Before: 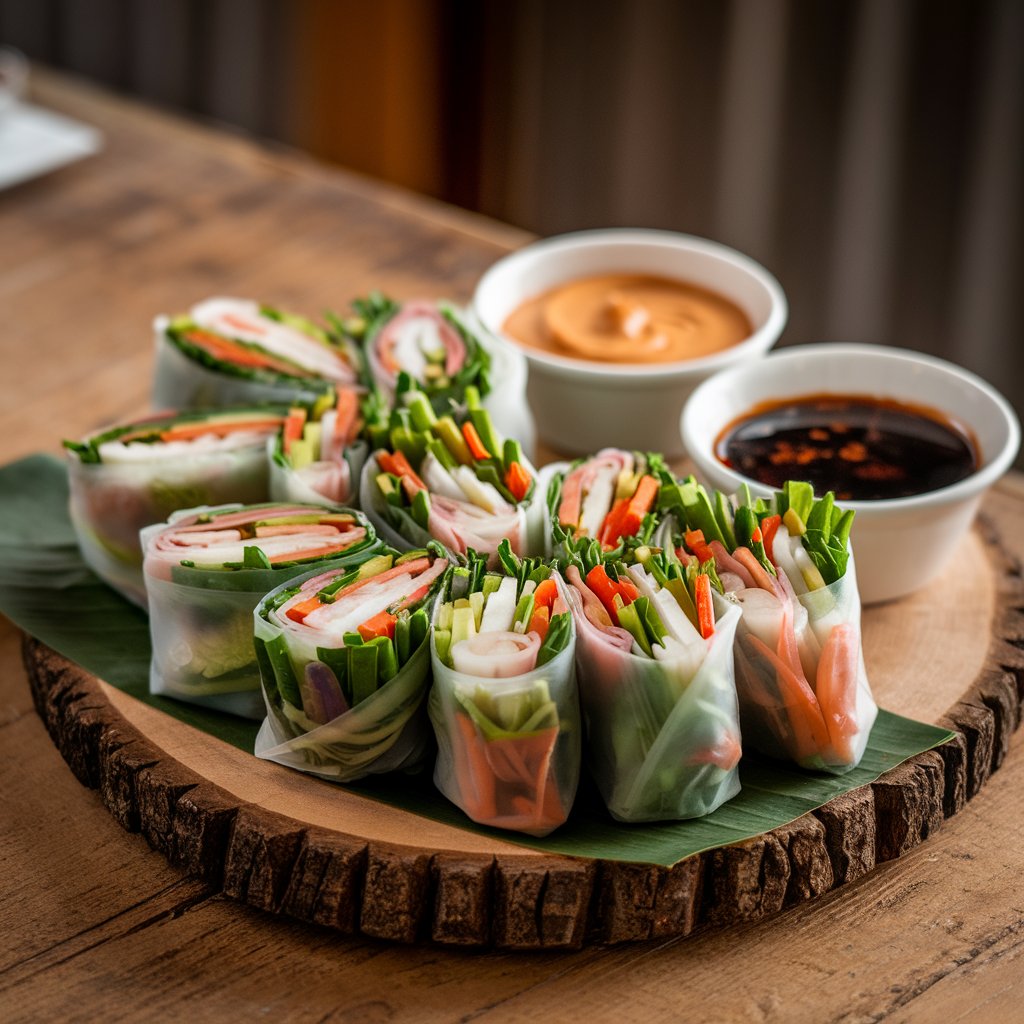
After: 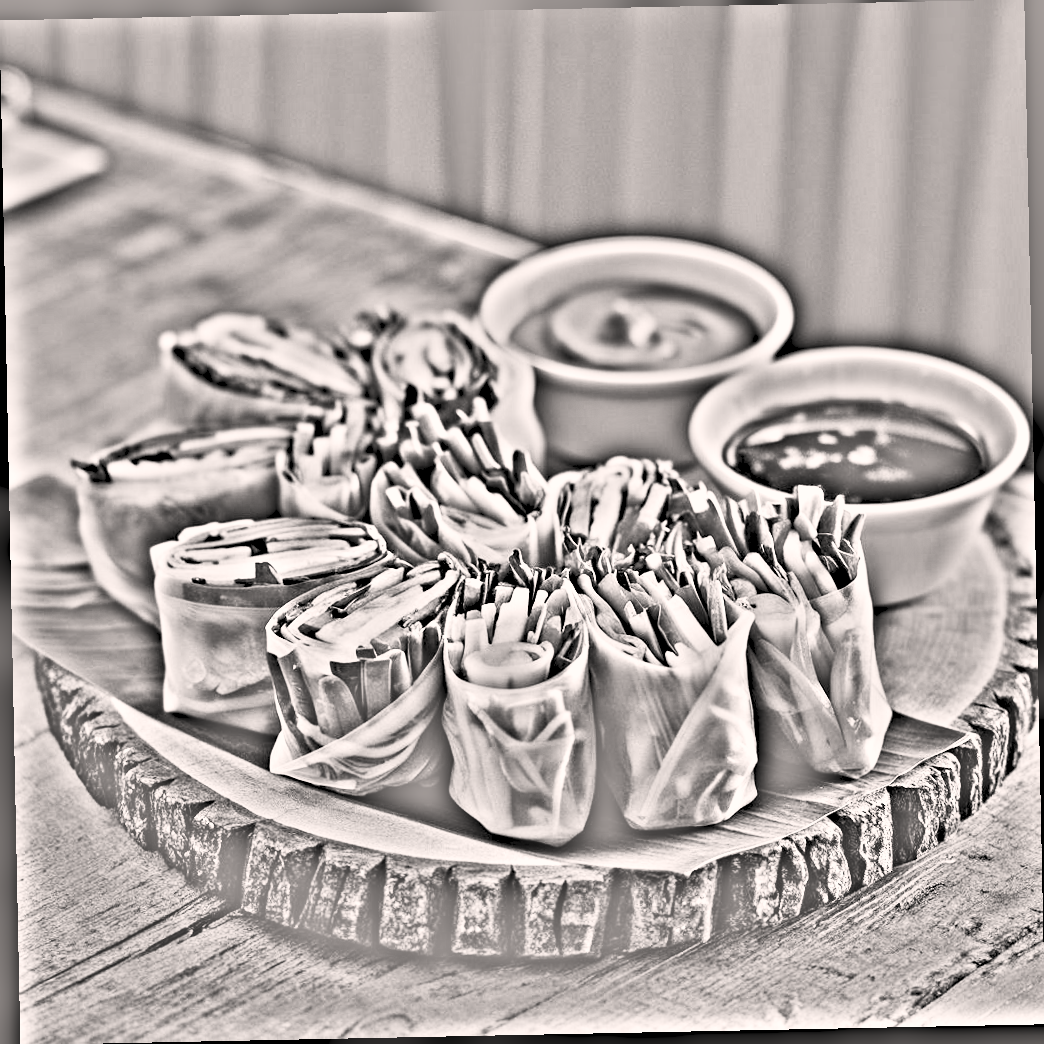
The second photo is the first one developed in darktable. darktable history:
contrast brightness saturation: contrast 0.39, brightness 0.53
color correction: highlights a* 5.59, highlights b* 5.24, saturation 0.68
rotate and perspective: rotation -1.17°, automatic cropping off
highpass: sharpness 49.79%, contrast boost 49.79%
